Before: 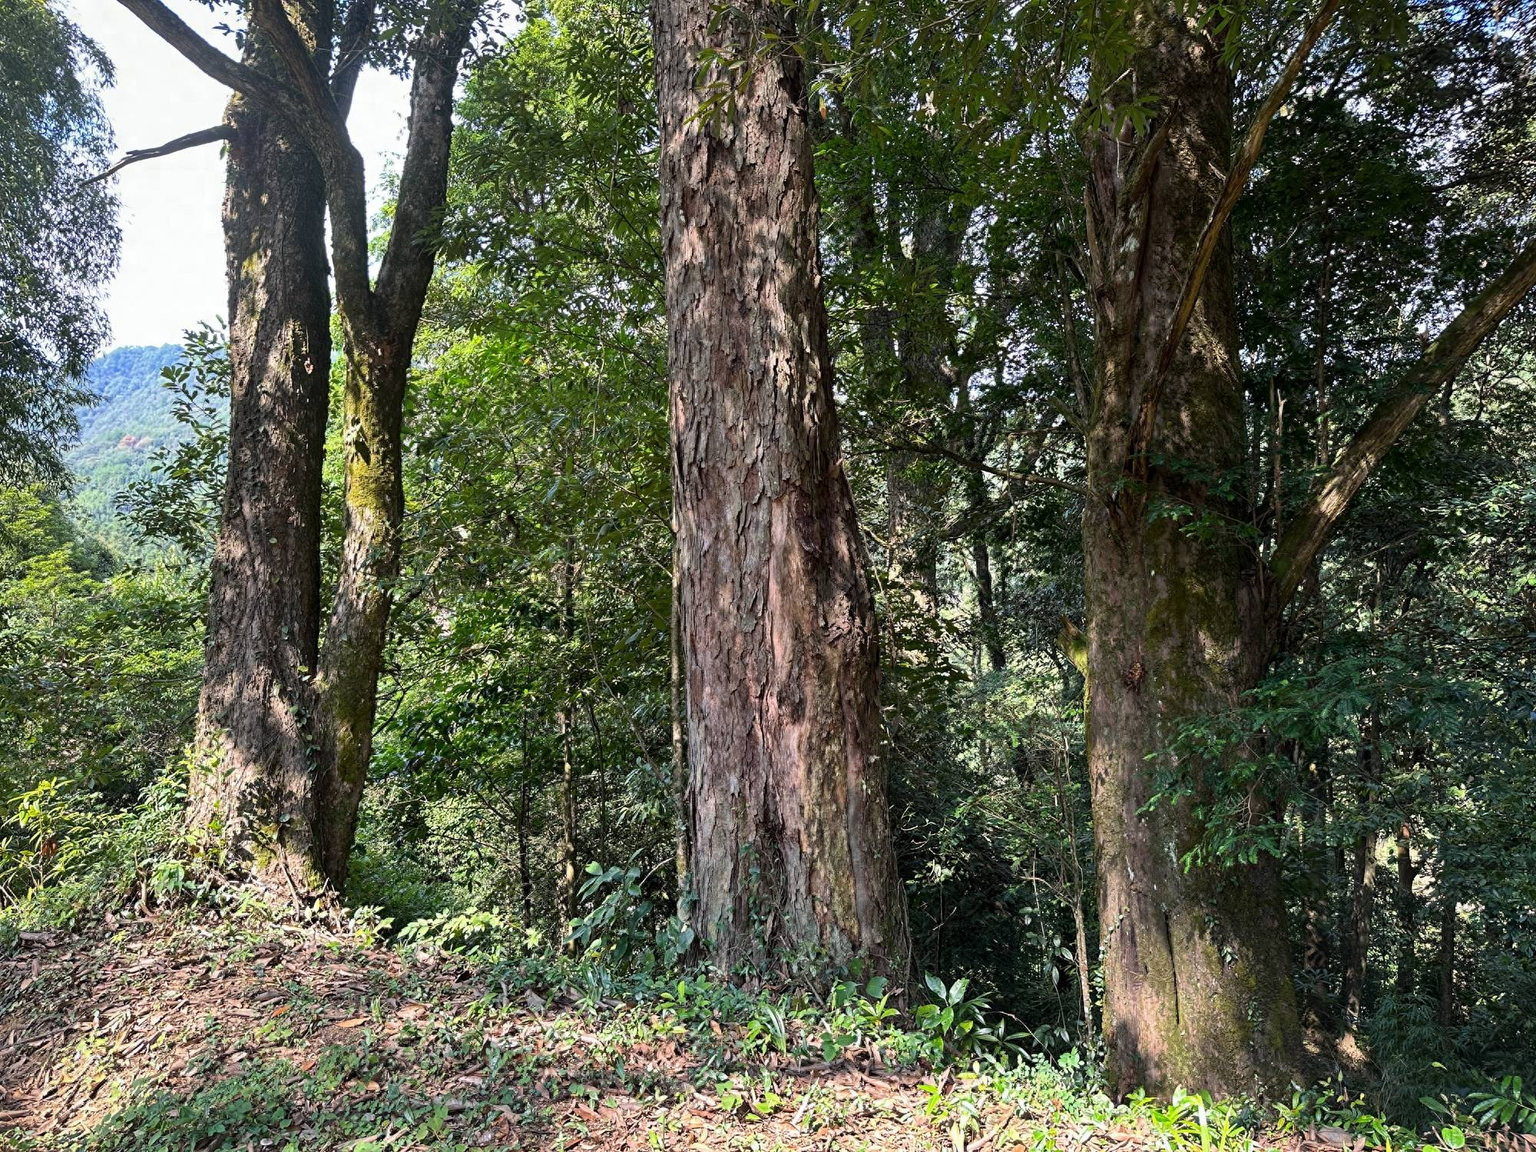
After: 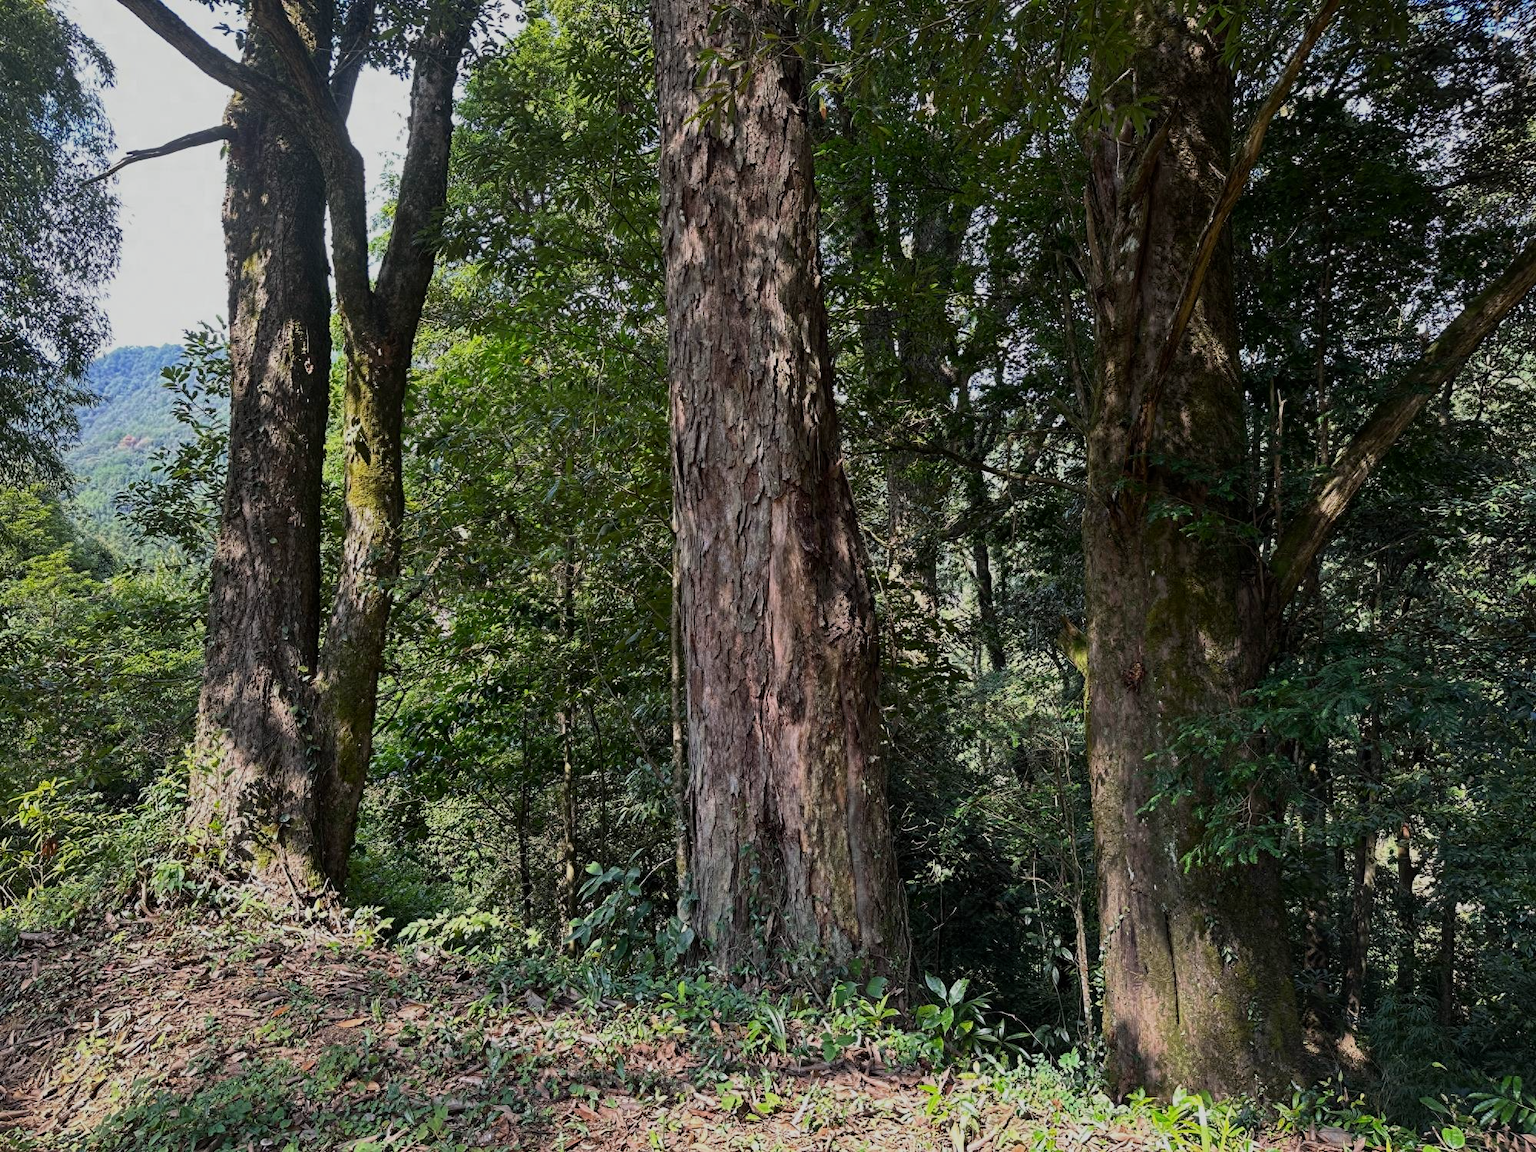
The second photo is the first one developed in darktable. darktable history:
contrast brightness saturation: contrast 0.07
exposure: exposure -0.595 EV, compensate highlight preservation false
